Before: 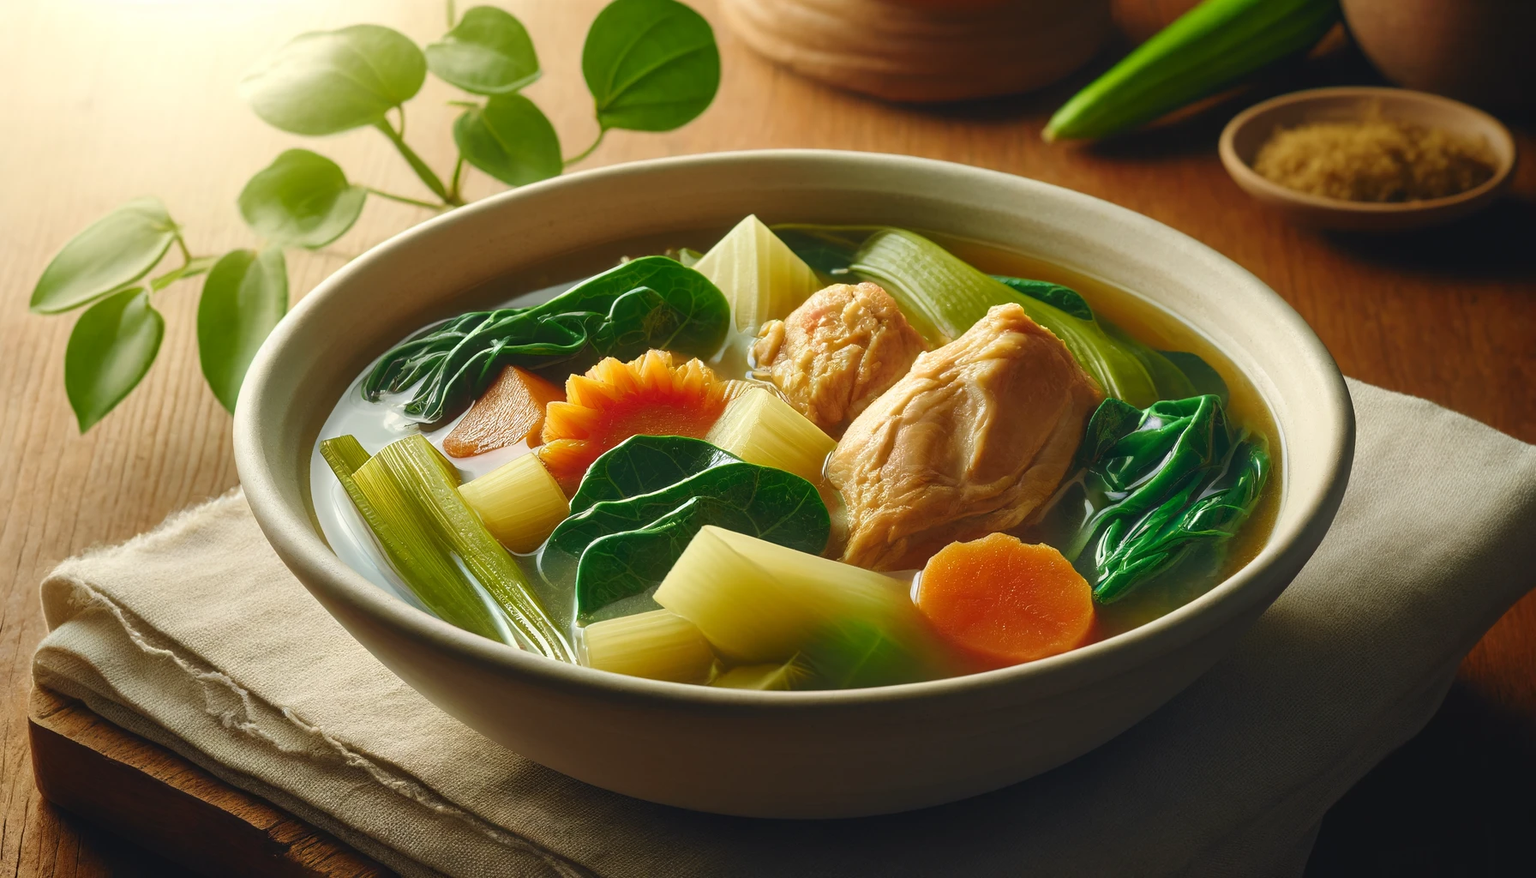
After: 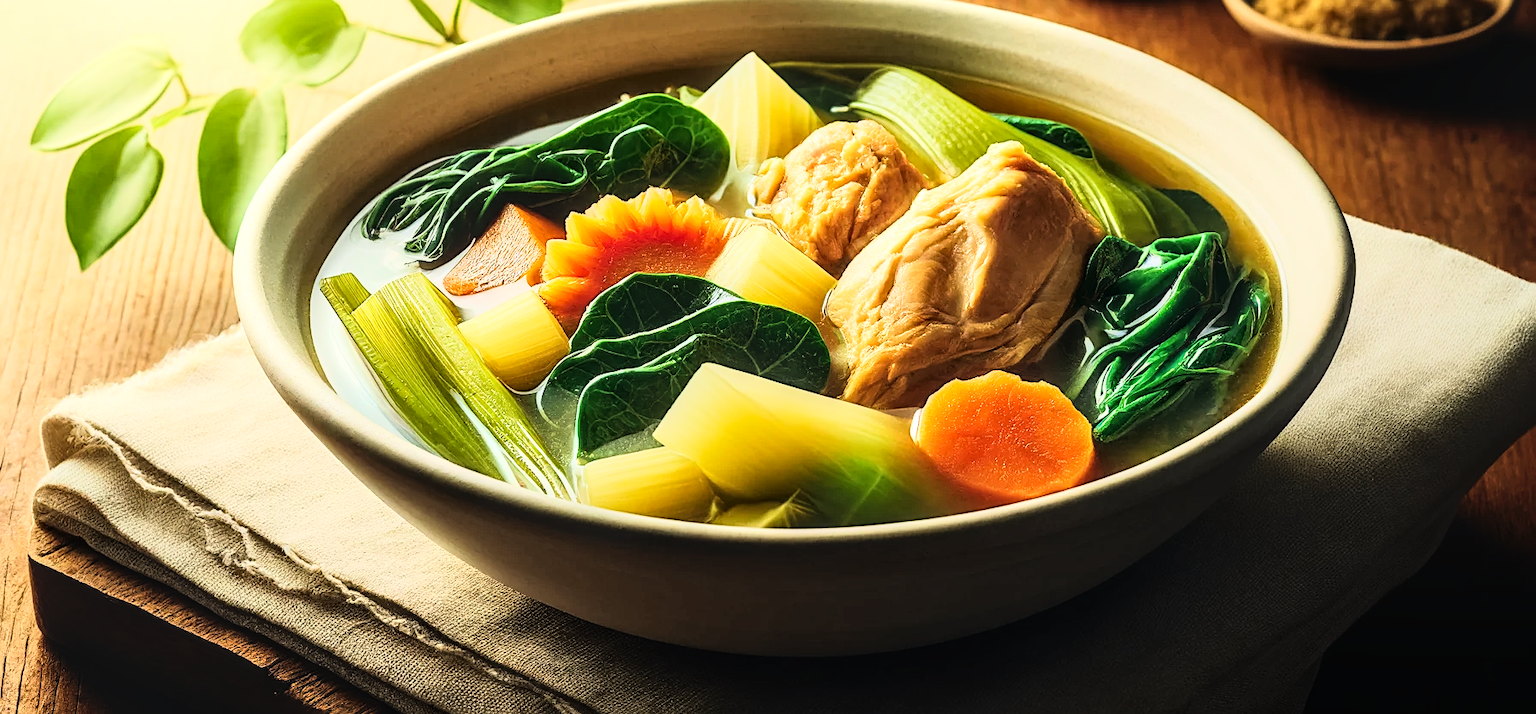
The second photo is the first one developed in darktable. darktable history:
sharpen: on, module defaults
crop and rotate: top 18.507%
local contrast: on, module defaults
rgb curve: curves: ch0 [(0, 0) (0.21, 0.15) (0.24, 0.21) (0.5, 0.75) (0.75, 0.96) (0.89, 0.99) (1, 1)]; ch1 [(0, 0.02) (0.21, 0.13) (0.25, 0.2) (0.5, 0.67) (0.75, 0.9) (0.89, 0.97) (1, 1)]; ch2 [(0, 0.02) (0.21, 0.13) (0.25, 0.2) (0.5, 0.67) (0.75, 0.9) (0.89, 0.97) (1, 1)], compensate middle gray true
